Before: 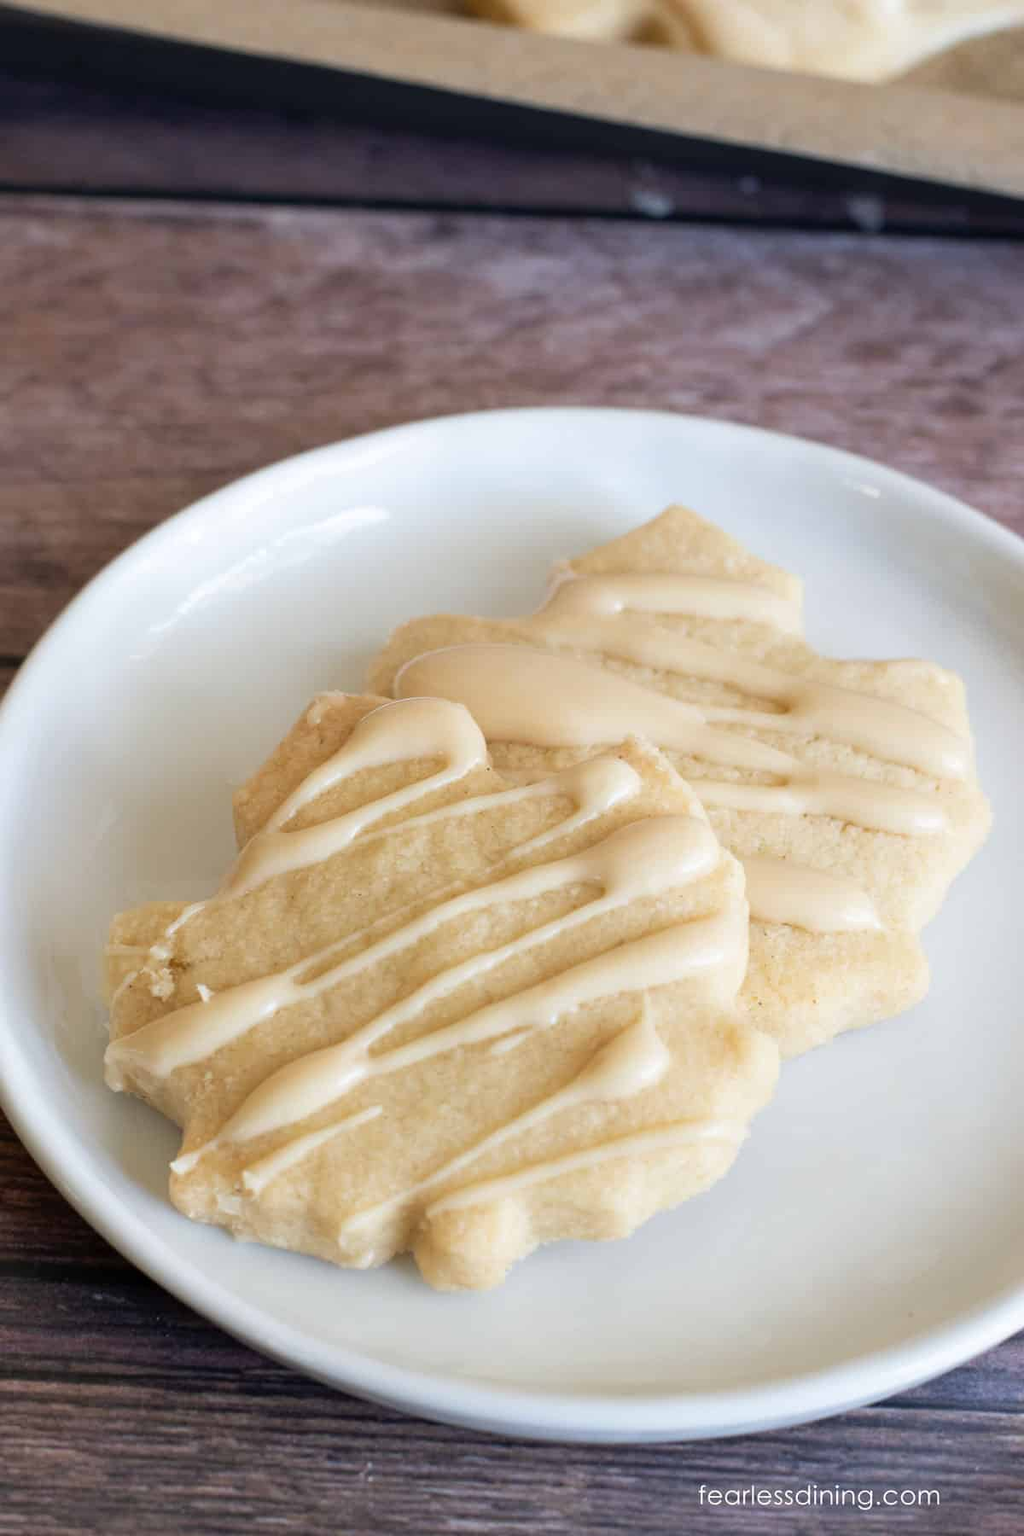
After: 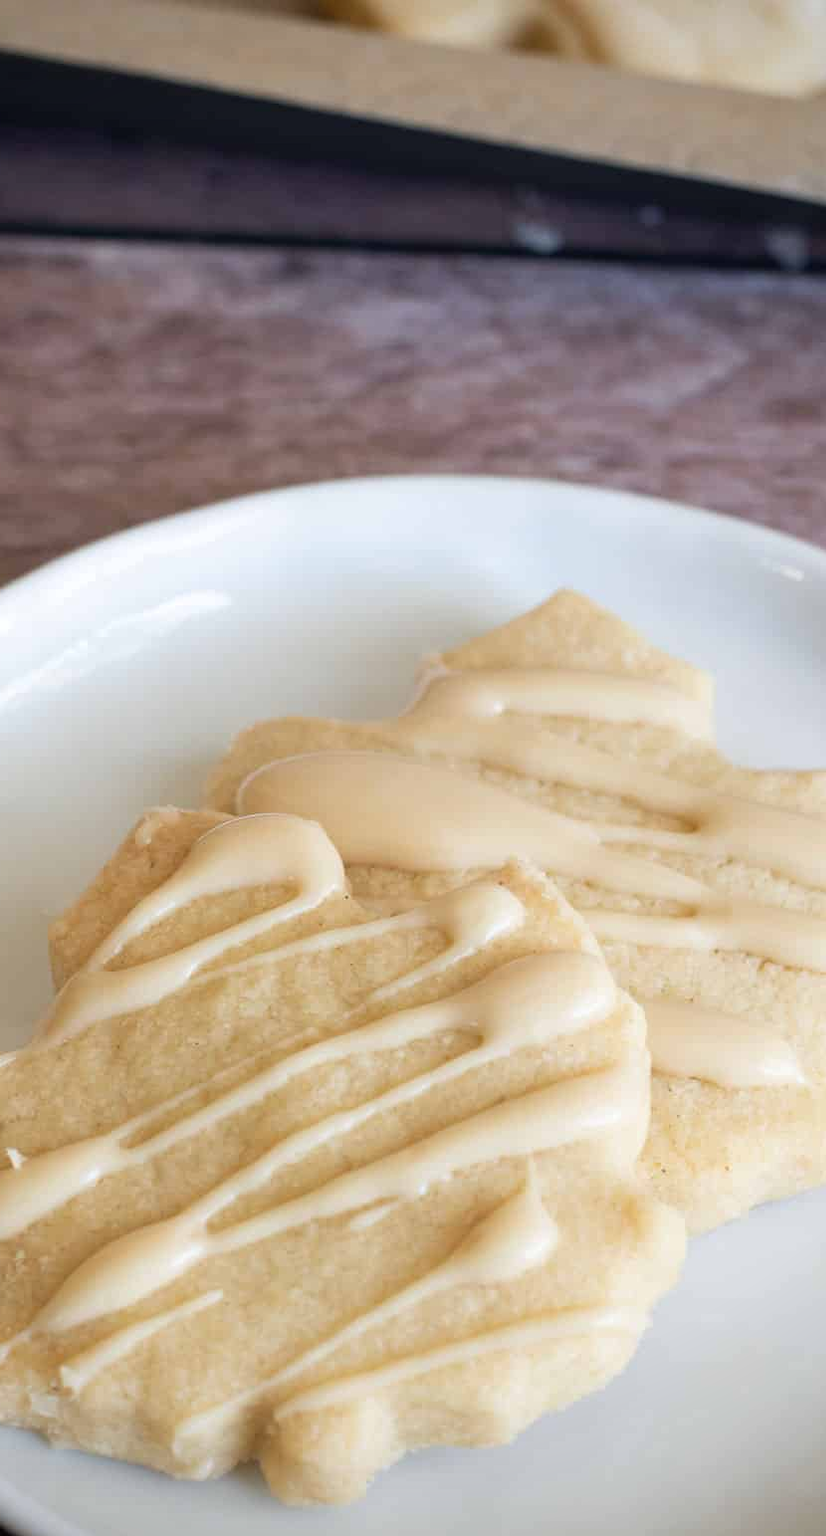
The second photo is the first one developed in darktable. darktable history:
vignetting: fall-off radius 61.16%, brightness -0.591, saturation -0.002
crop: left 18.744%, right 12.039%, bottom 14.224%
